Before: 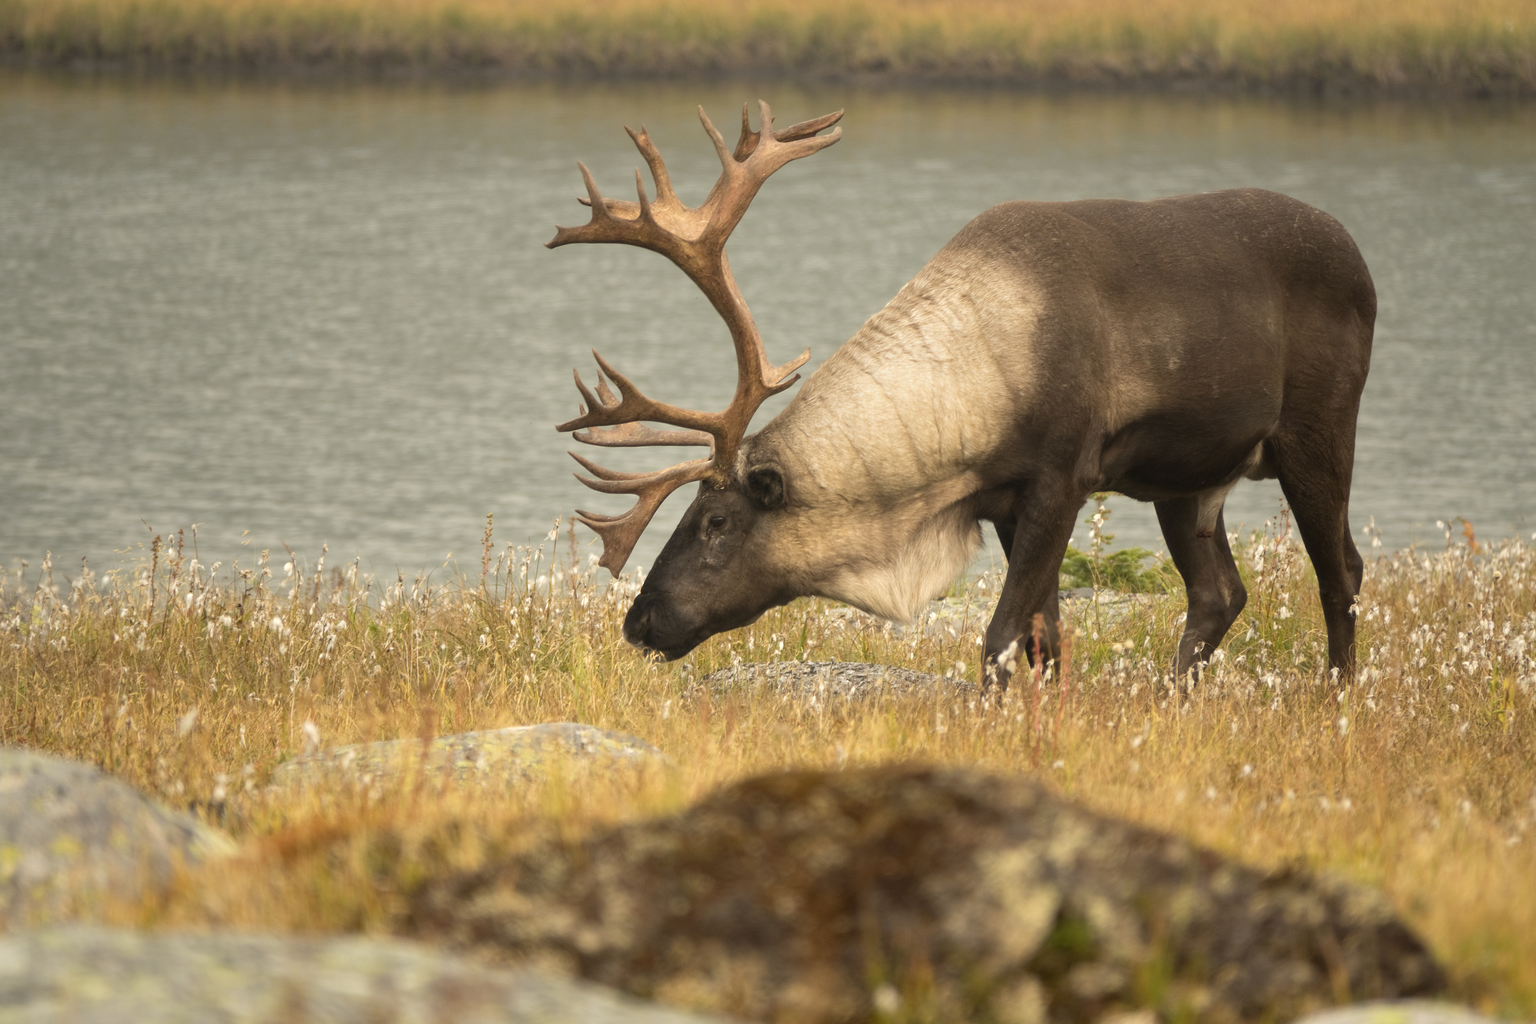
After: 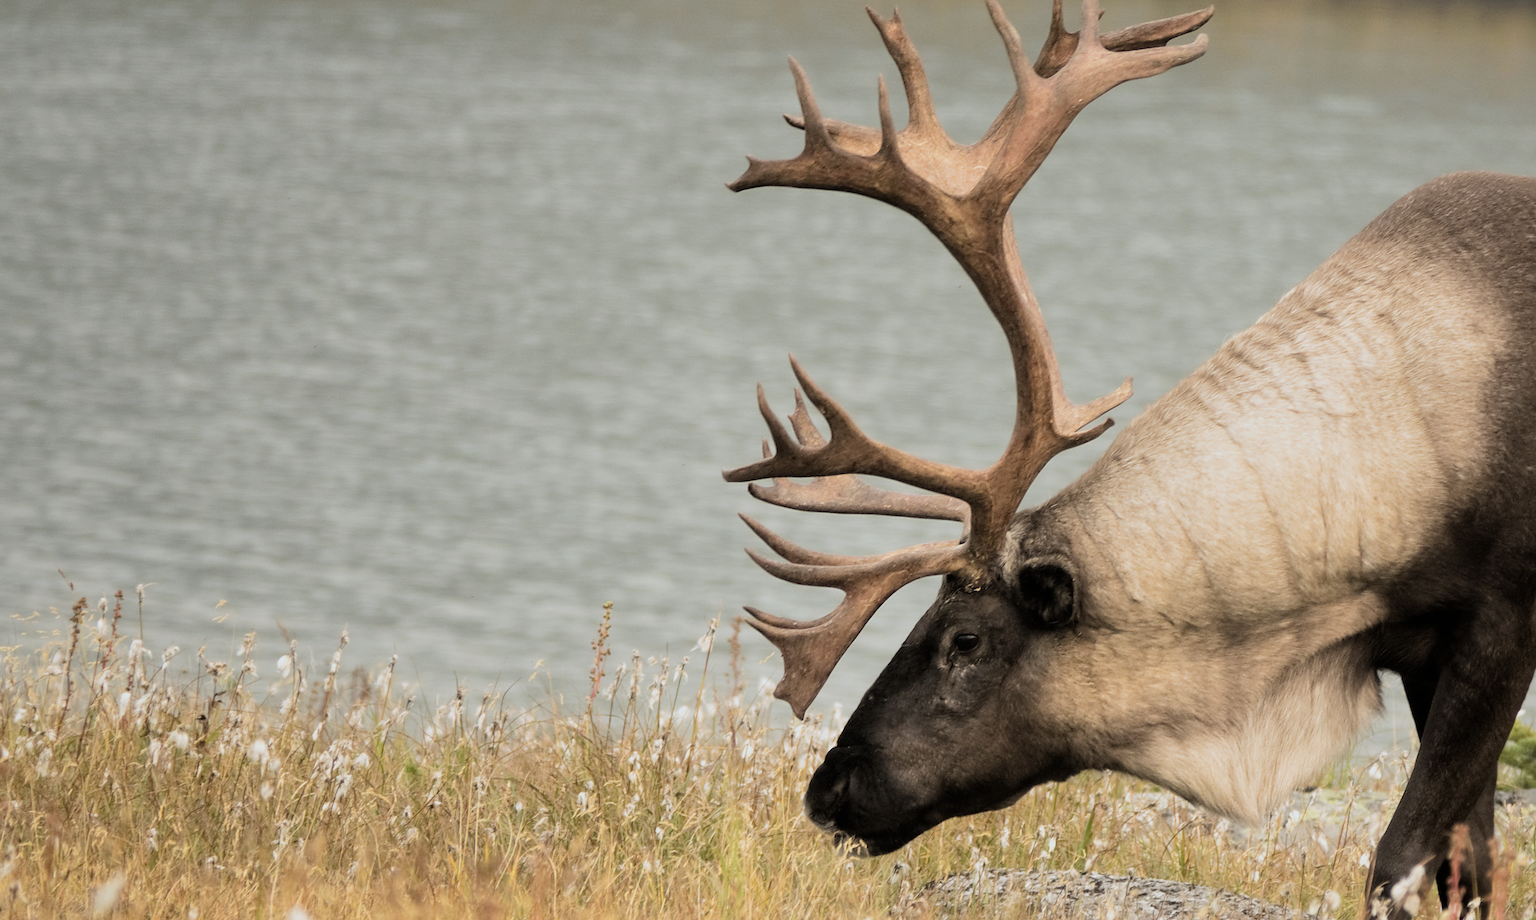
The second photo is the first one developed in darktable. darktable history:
sharpen: amount 0.205
crop and rotate: angle -4.28°, left 2.188%, top 6.691%, right 27.621%, bottom 30.226%
color correction: highlights a* -0.749, highlights b* -9.06
filmic rgb: black relative exposure -5.06 EV, white relative exposure 3.96 EV, hardness 2.89, contrast 1.297
